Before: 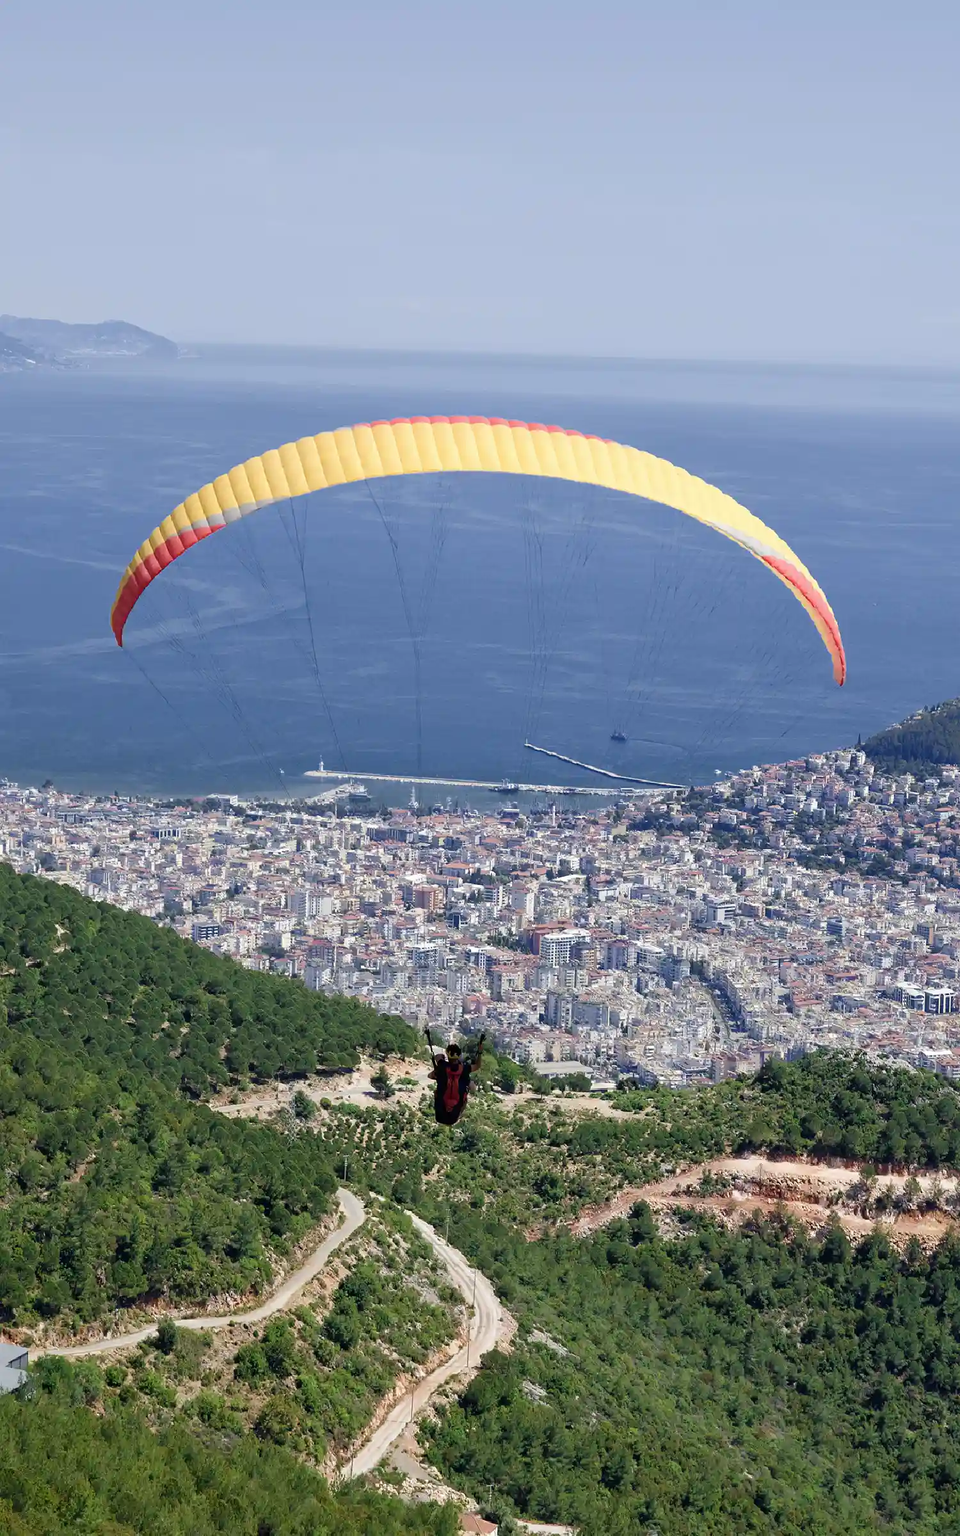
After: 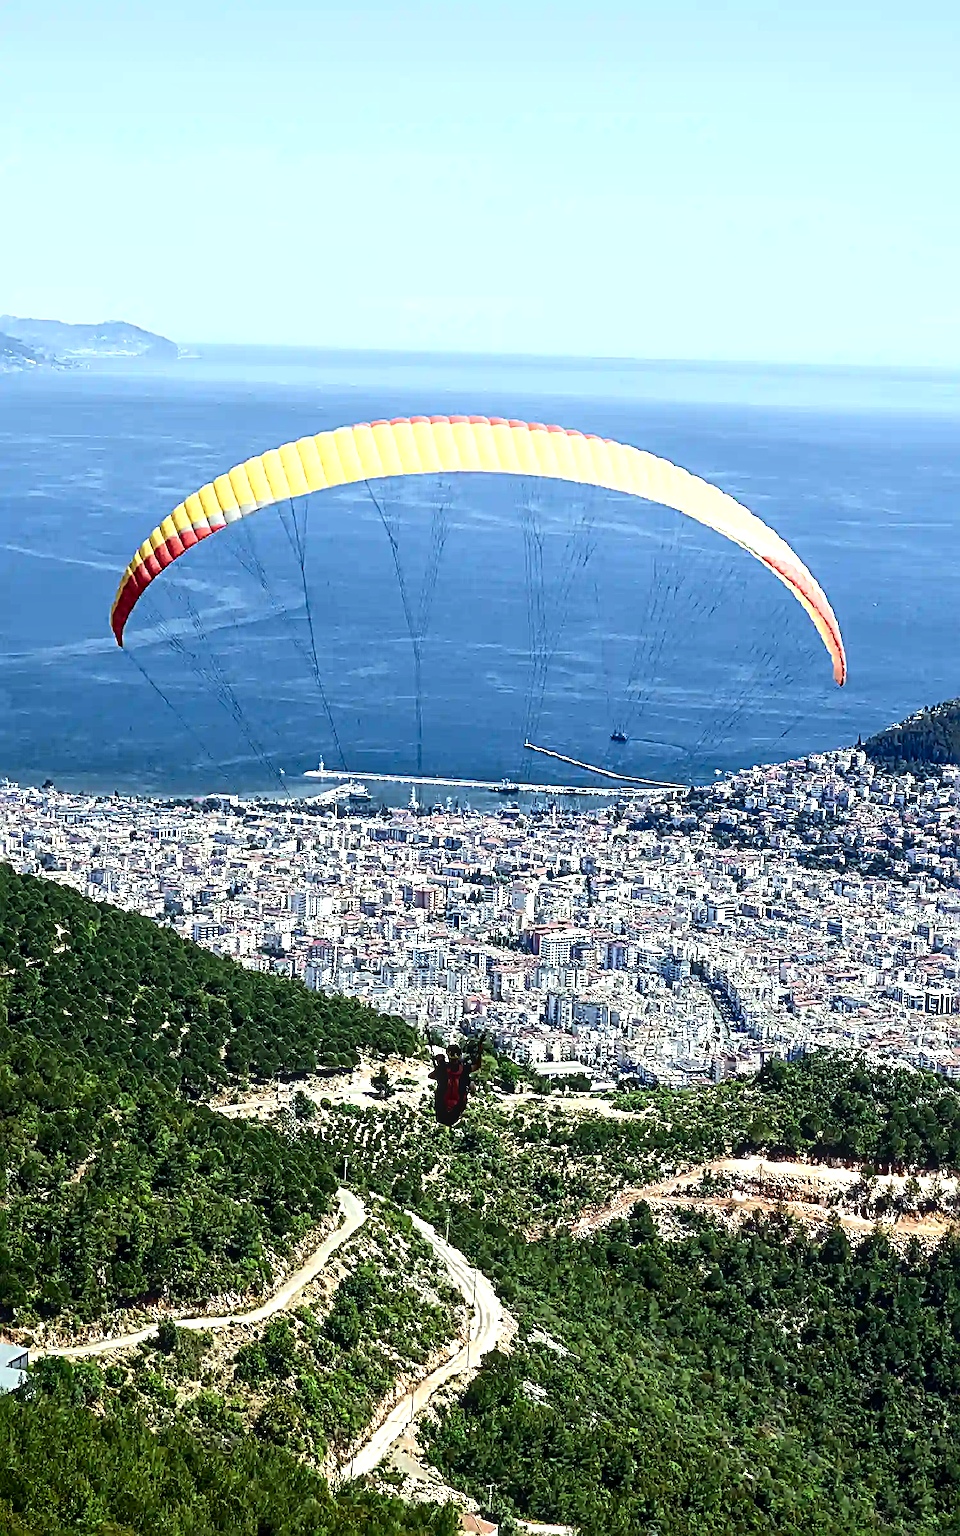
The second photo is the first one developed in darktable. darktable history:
local contrast: on, module defaults
color correction: highlights a* -8.15, highlights b* 3.2
tone equalizer: -8 EV -1.08 EV, -7 EV -1.01 EV, -6 EV -0.833 EV, -5 EV -0.542 EV, -3 EV 0.589 EV, -2 EV 0.863 EV, -1 EV 1 EV, +0 EV 1.08 EV, edges refinement/feathering 500, mask exposure compensation -1.57 EV, preserve details no
sharpen: radius 3.672, amount 0.931
color zones: curves: ch1 [(0, 0.469) (0.01, 0.469) (0.12, 0.446) (0.248, 0.469) (0.5, 0.5) (0.748, 0.5) (0.99, 0.469) (1, 0.469)]
contrast brightness saturation: contrast 0.122, brightness -0.124, saturation 0.204
